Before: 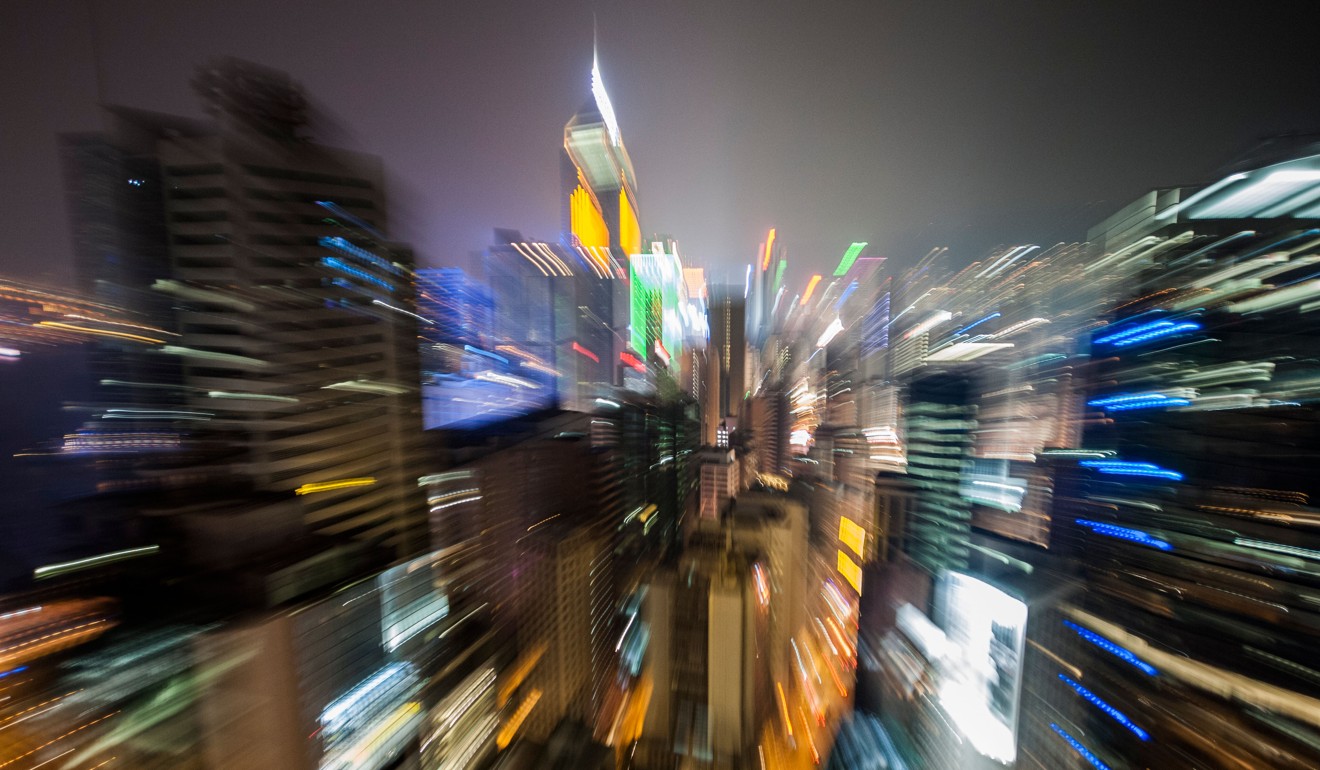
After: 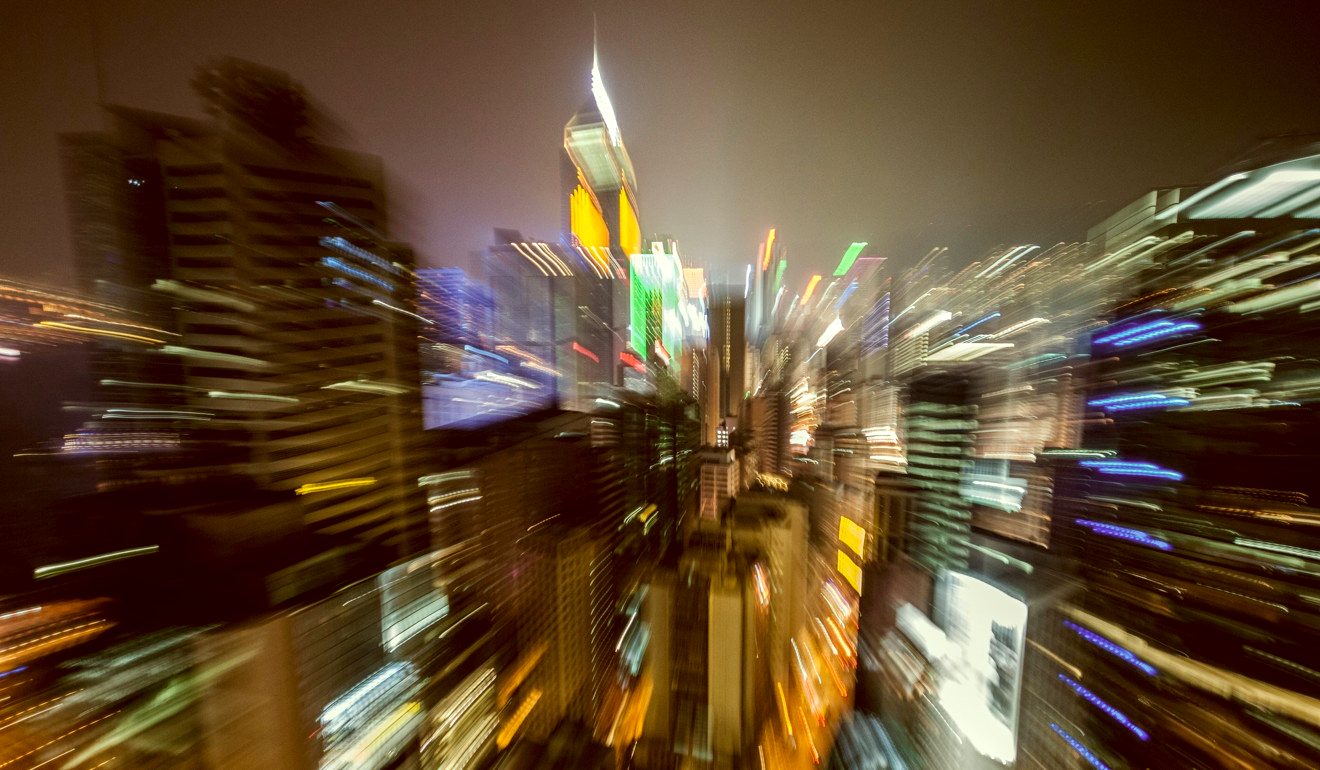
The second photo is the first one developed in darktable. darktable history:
color correction: highlights a* -5.3, highlights b* 9.8, shadows a* 9.8, shadows b* 24.26
local contrast: on, module defaults
